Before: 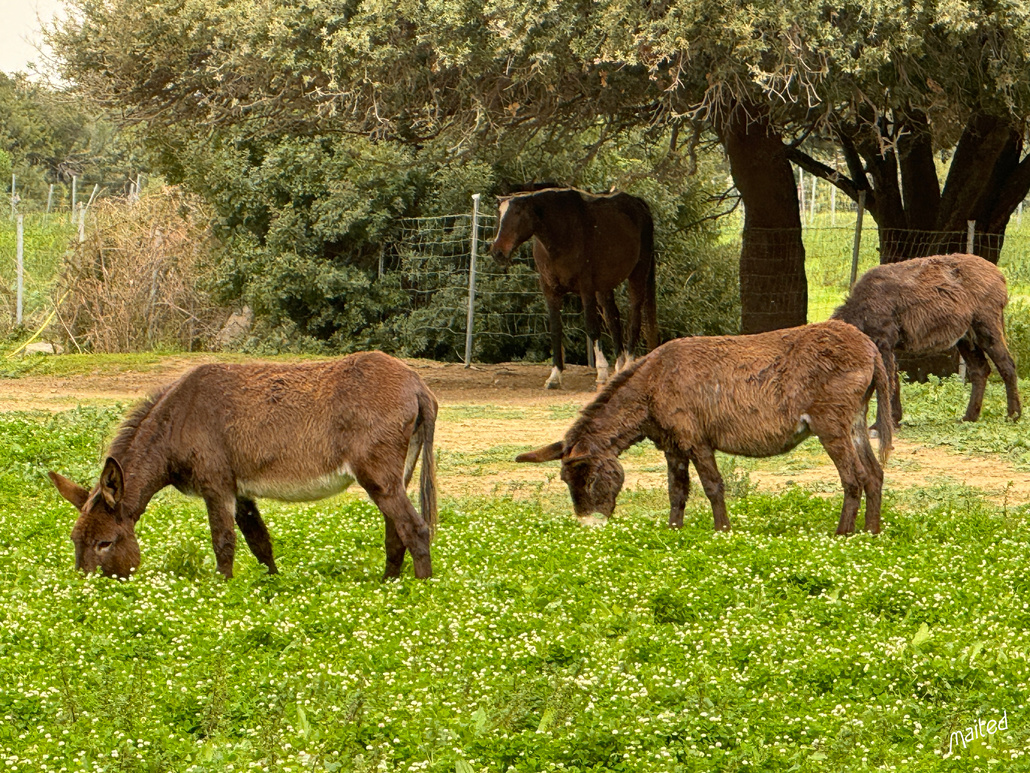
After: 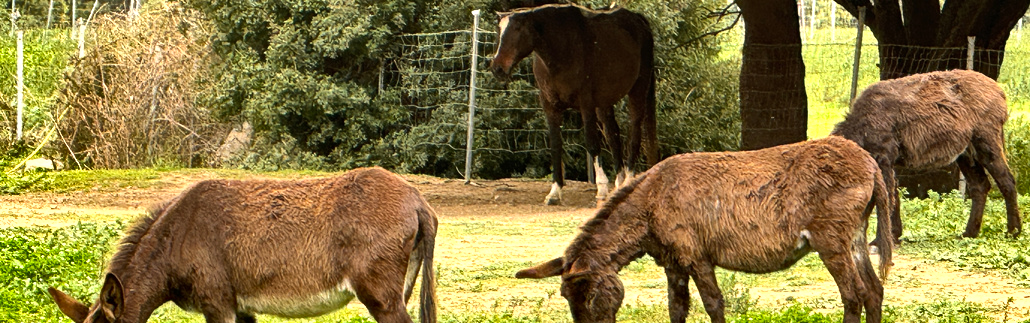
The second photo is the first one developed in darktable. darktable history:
tone equalizer: -8 EV -0.417 EV, -7 EV -0.389 EV, -6 EV -0.333 EV, -5 EV -0.222 EV, -3 EV 0.222 EV, -2 EV 0.333 EV, -1 EV 0.389 EV, +0 EV 0.417 EV, edges refinement/feathering 500, mask exposure compensation -1.57 EV, preserve details no
exposure: exposure 0.3 EV, compensate highlight preservation false
crop and rotate: top 23.84%, bottom 34.294%
shadows and highlights: shadows 24.5, highlights -78.15, soften with gaussian
